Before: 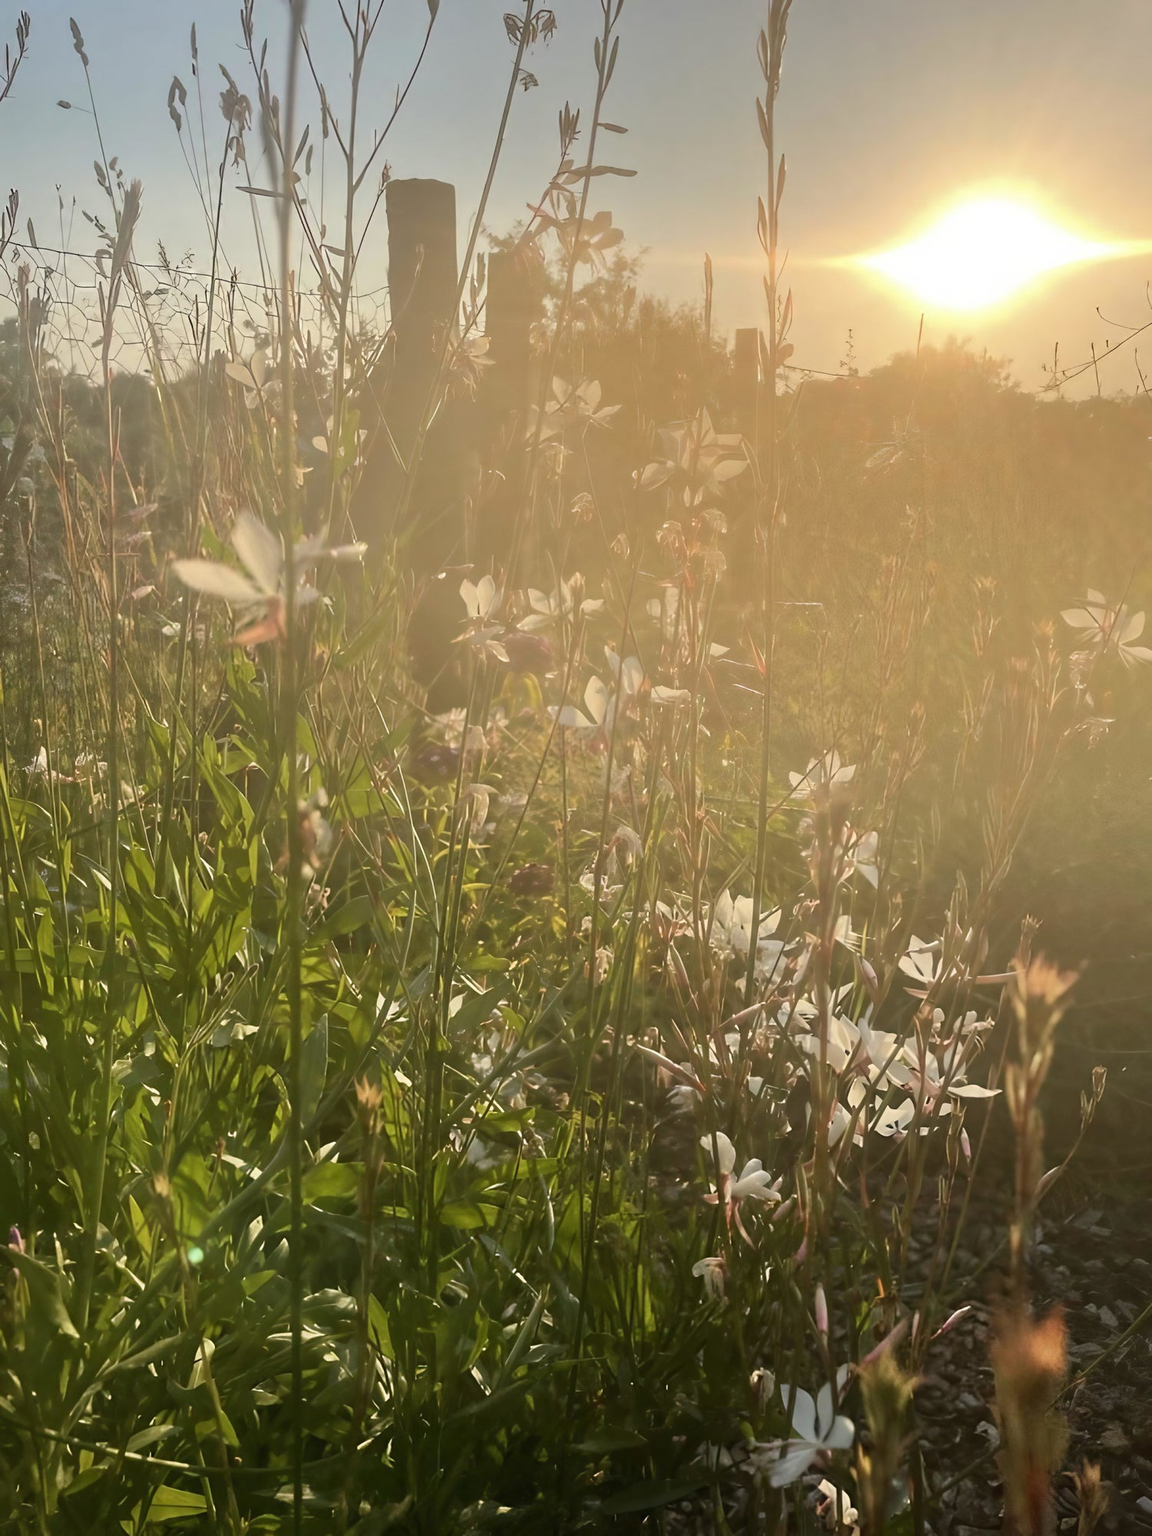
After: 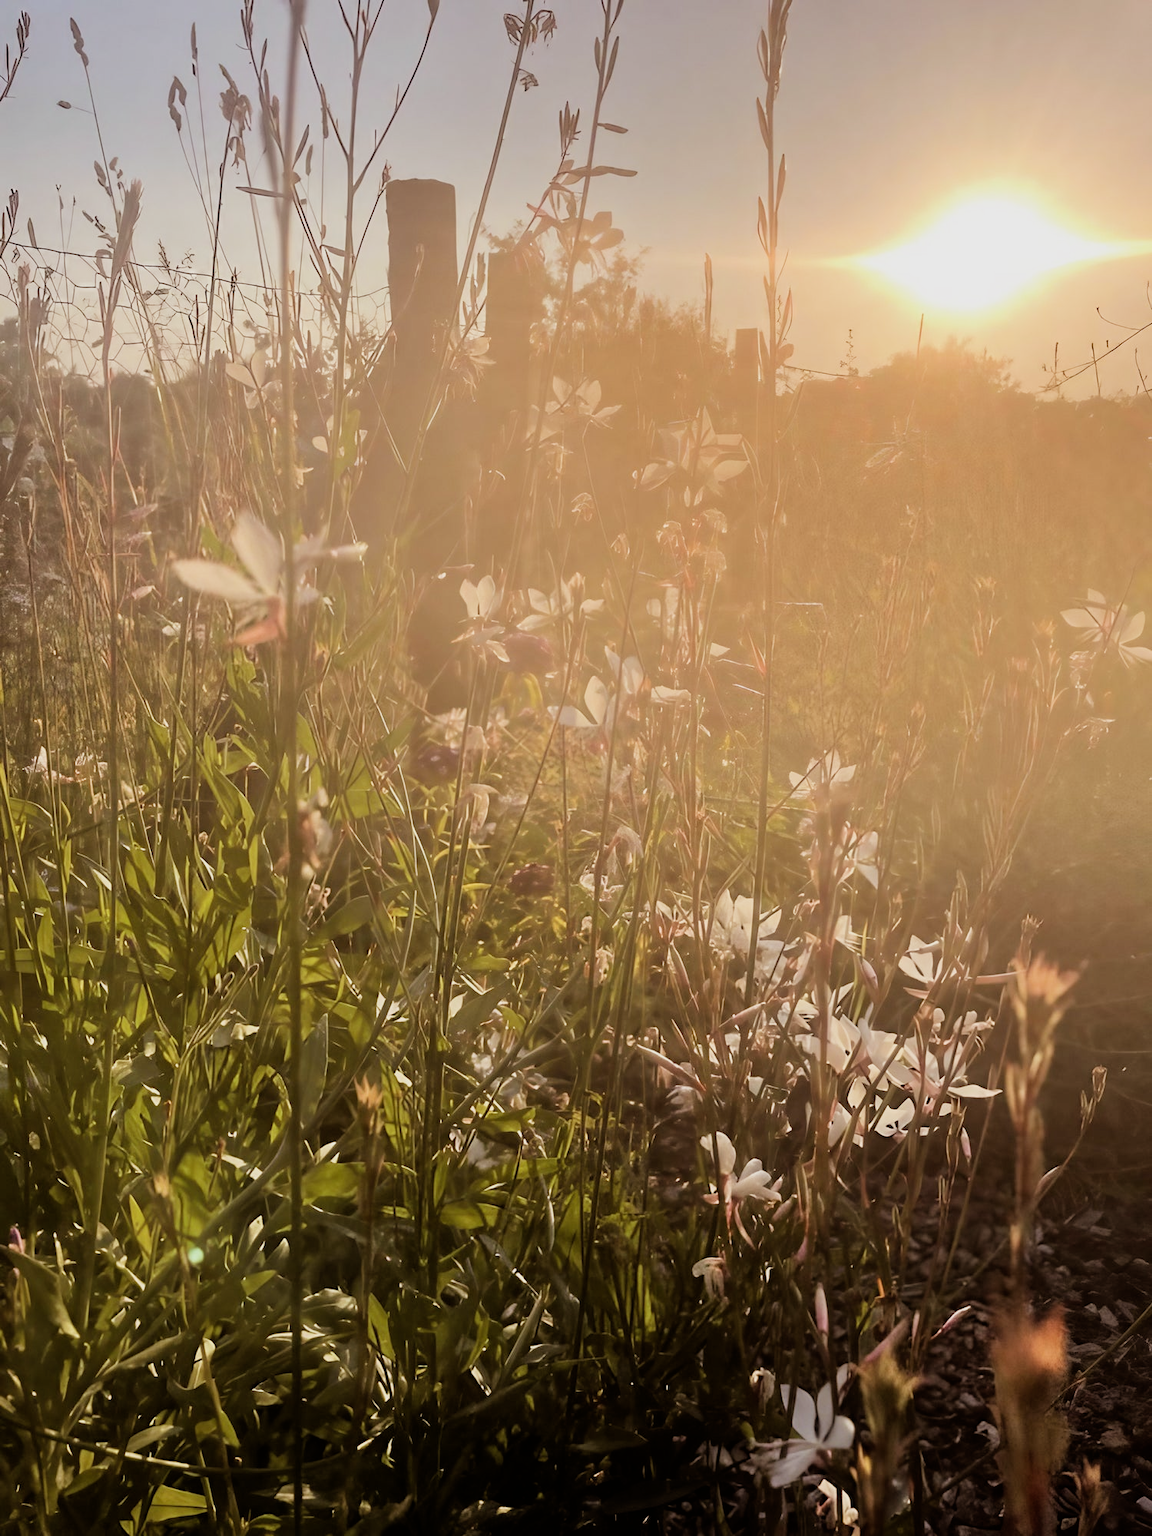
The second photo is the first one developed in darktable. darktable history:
filmic rgb: black relative exposure -5 EV, white relative exposure 3.5 EV, hardness 3.19, contrast 1.2, highlights saturation mix -50%
rgb levels: mode RGB, independent channels, levels [[0, 0.474, 1], [0, 0.5, 1], [0, 0.5, 1]]
